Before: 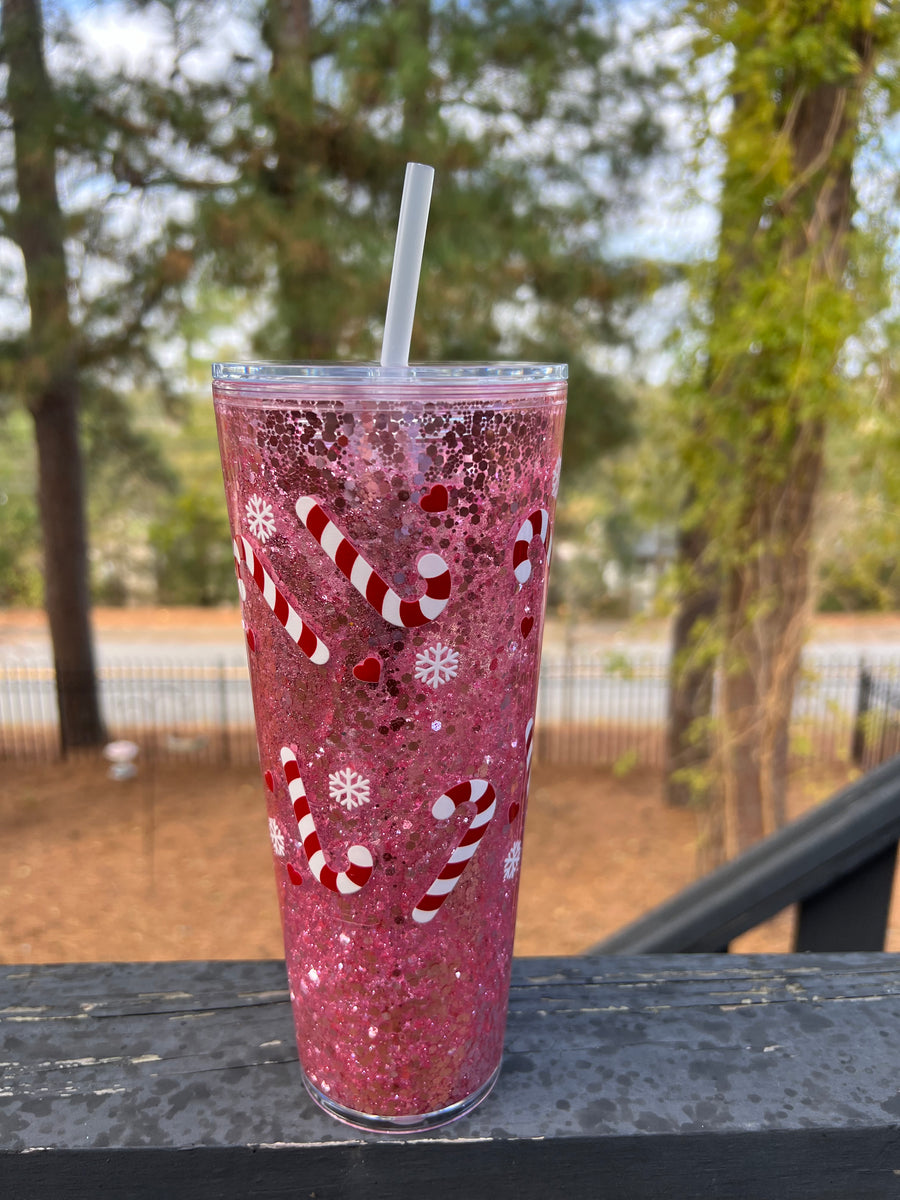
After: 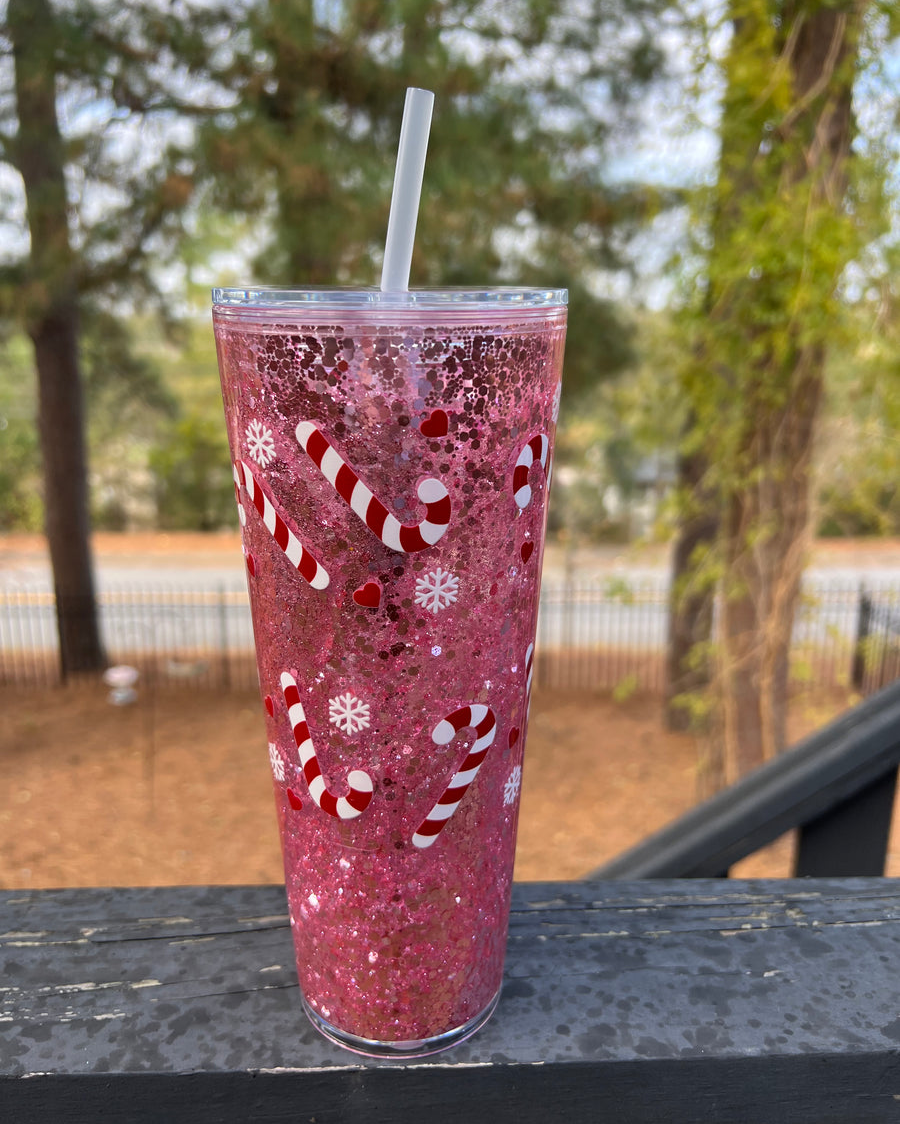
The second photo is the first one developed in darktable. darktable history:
crop and rotate: top 6.295%
